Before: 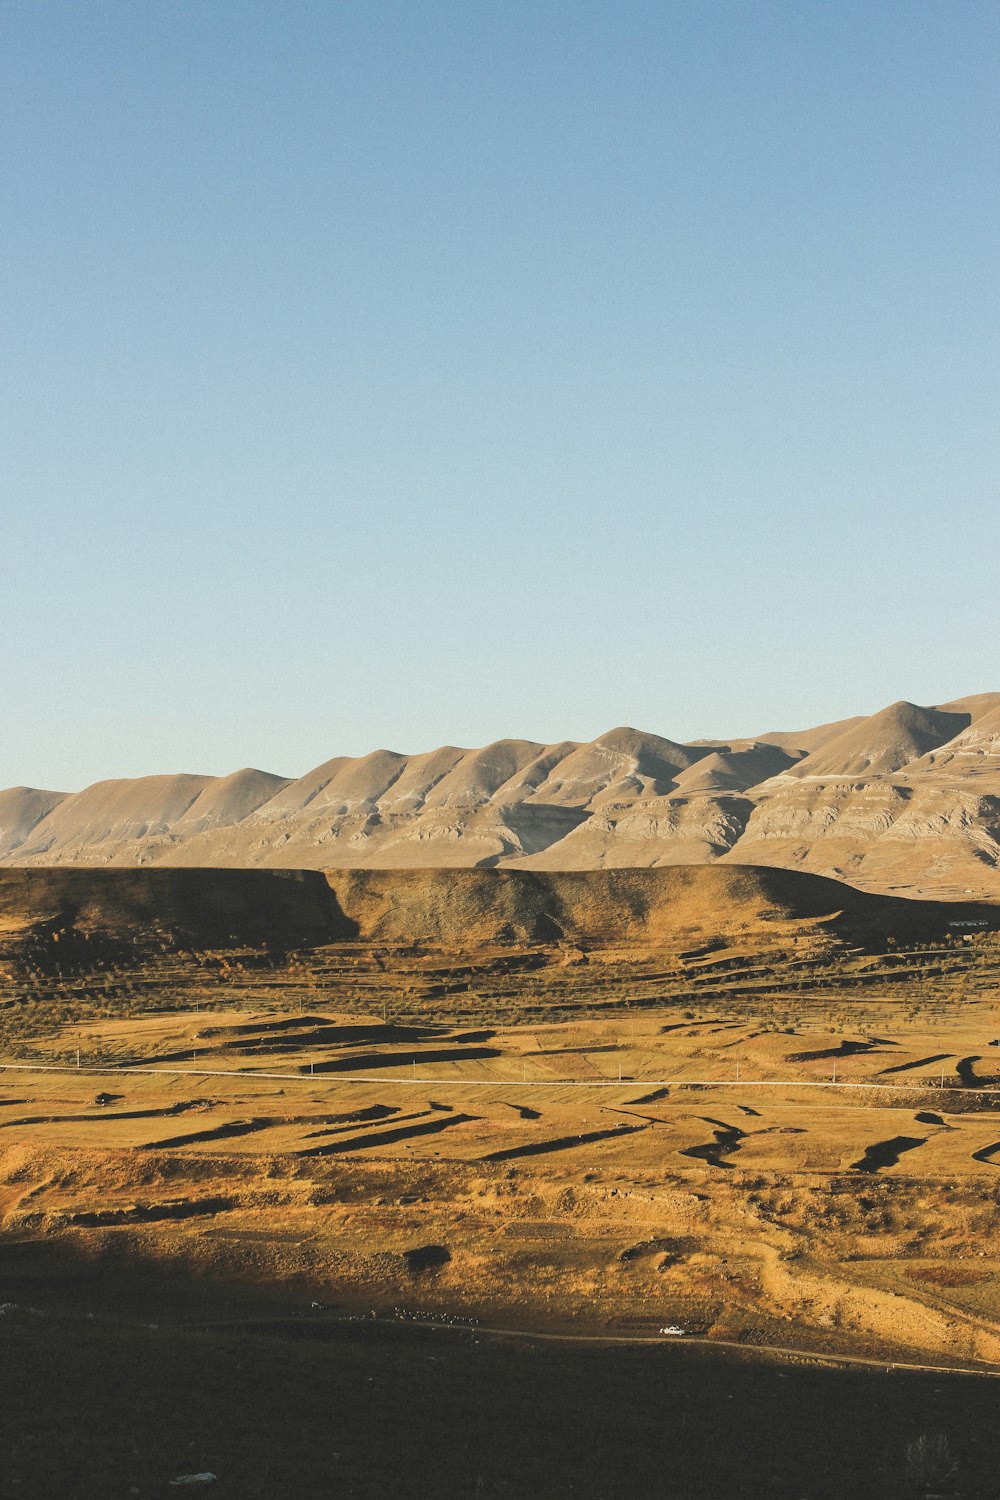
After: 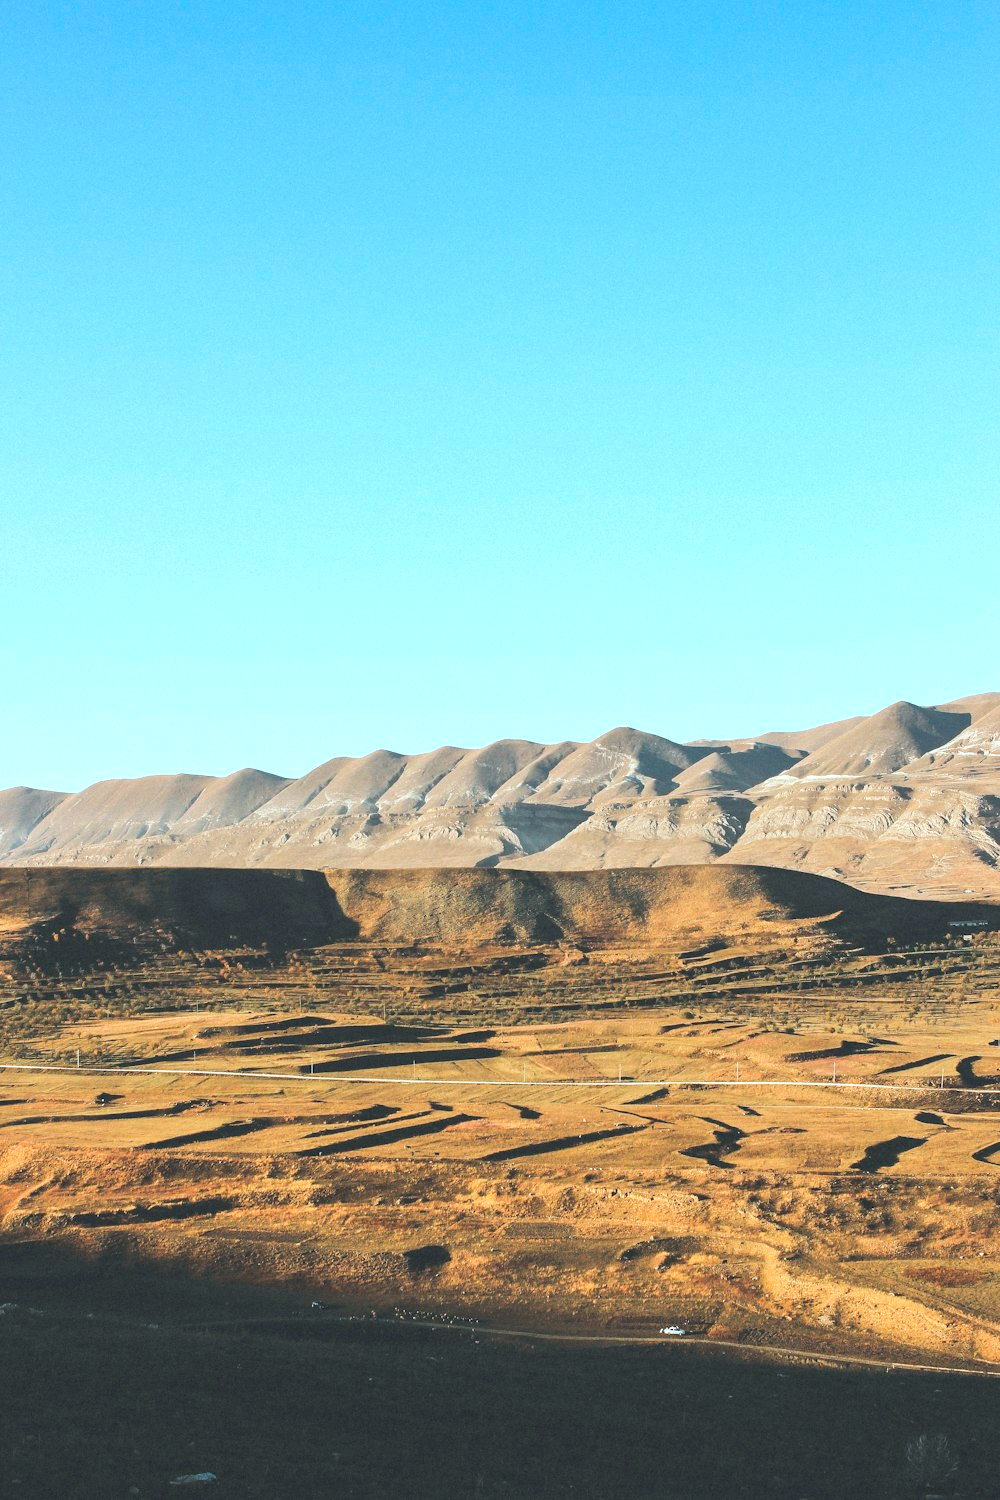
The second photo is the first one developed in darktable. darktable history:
exposure: black level correction -0.002, exposure 0.54 EV, compensate highlight preservation false
color correction: highlights a* -9.35, highlights b* -23.15
